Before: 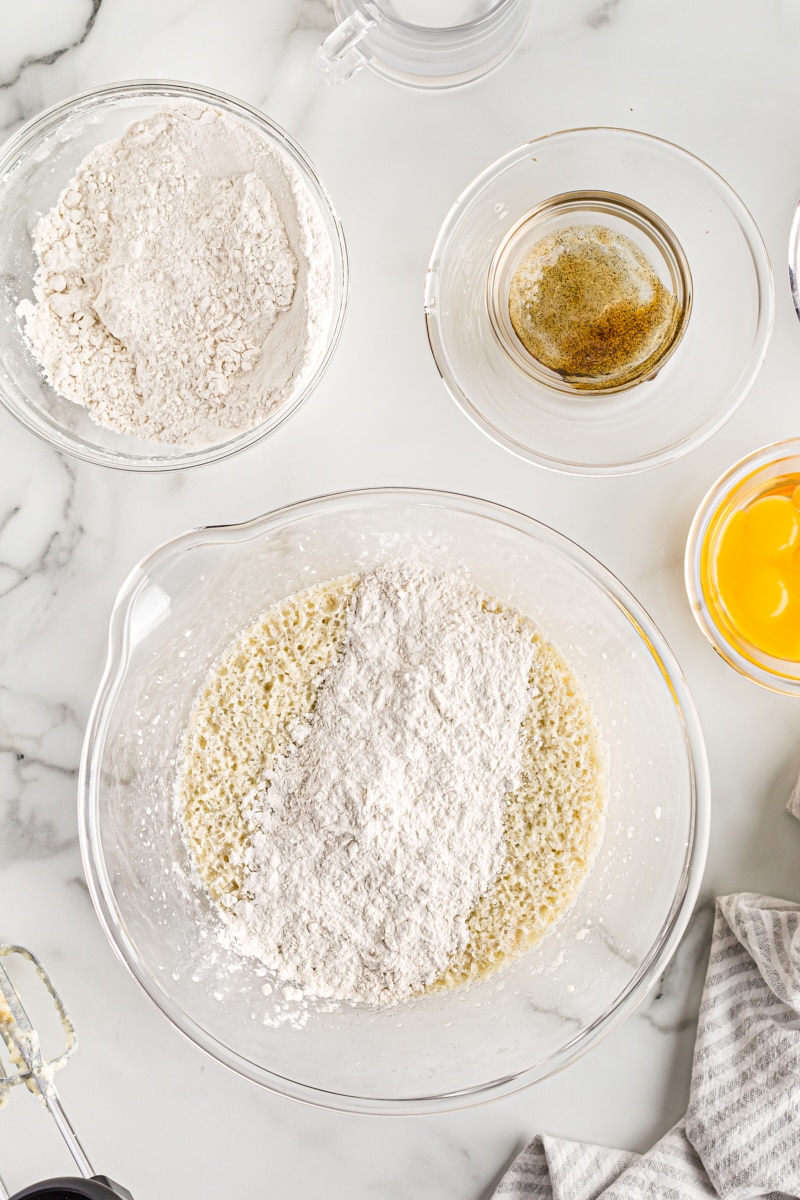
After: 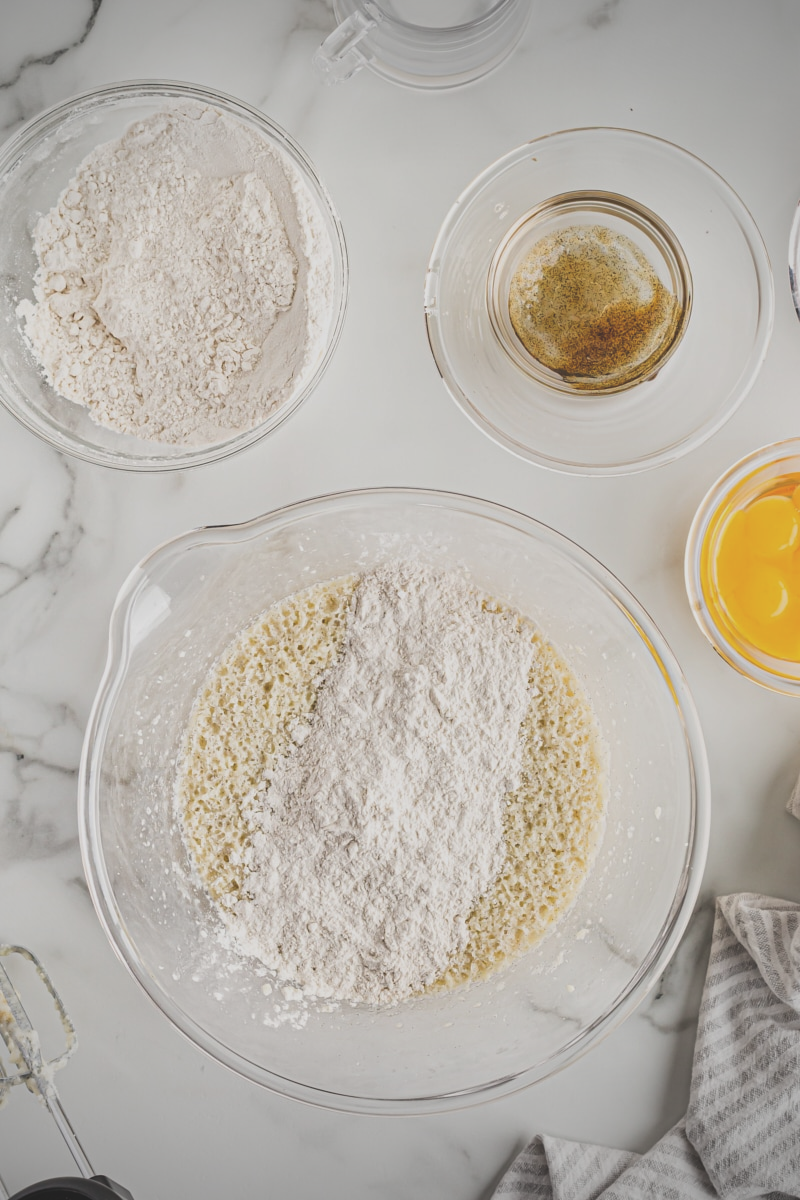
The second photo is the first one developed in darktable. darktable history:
vignetting: width/height ratio 1.098, unbound false
exposure: black level correction -0.037, exposure -0.497 EV, compensate exposure bias true, compensate highlight preservation false
tone equalizer: on, module defaults
